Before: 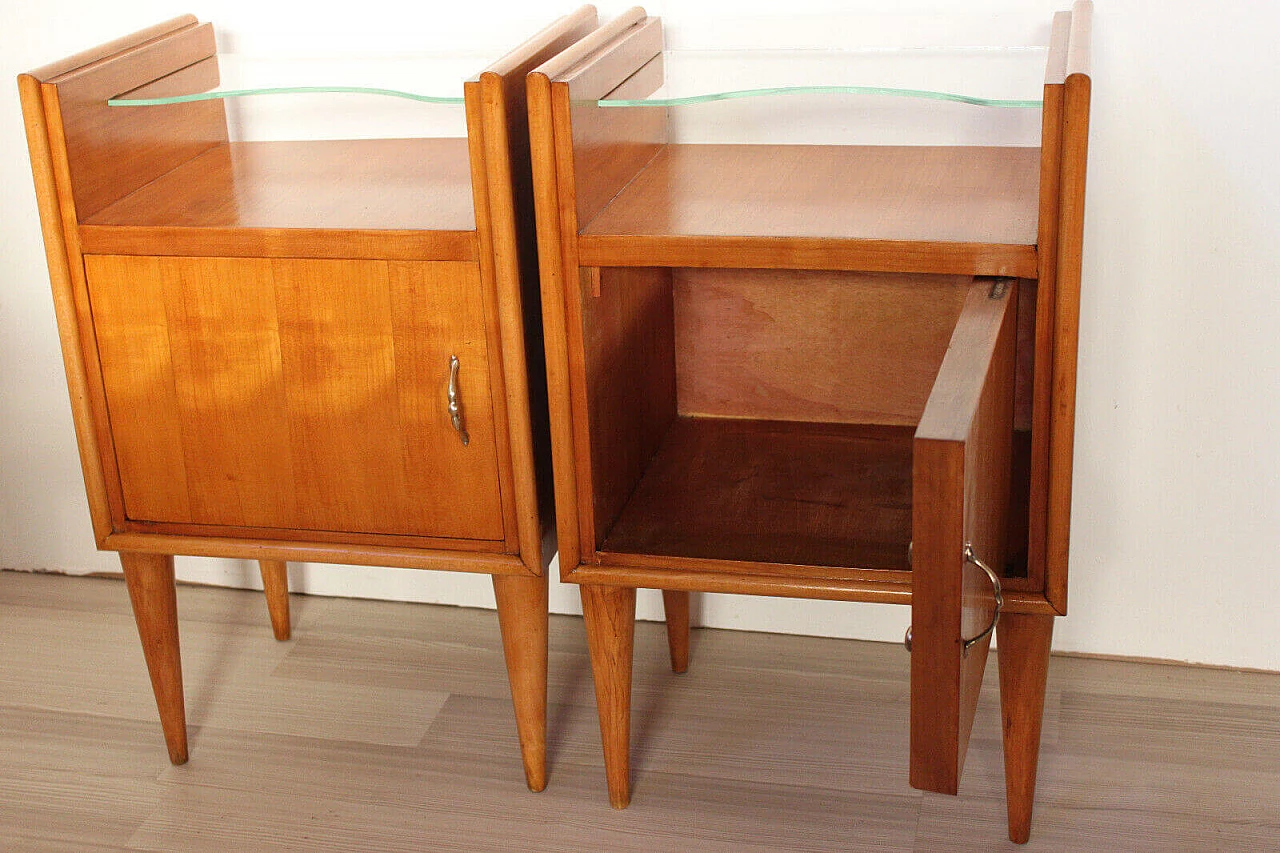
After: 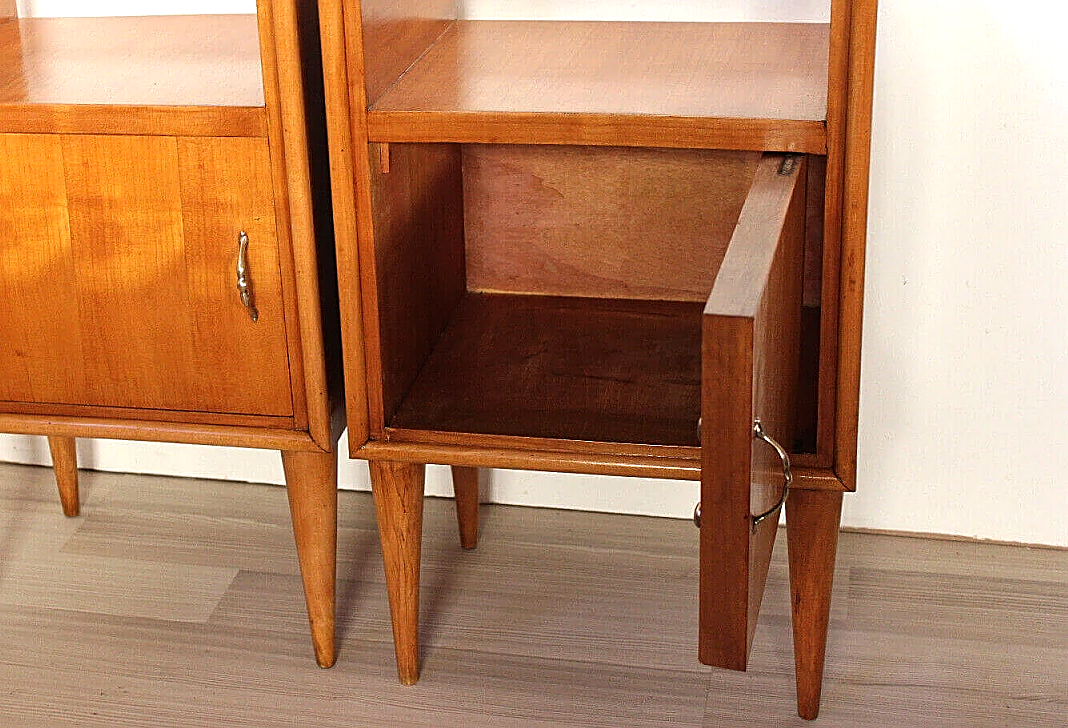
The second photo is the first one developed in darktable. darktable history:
crop: left 16.513%, top 14.622%
tone equalizer: -8 EV -0.455 EV, -7 EV -0.429 EV, -6 EV -0.335 EV, -5 EV -0.24 EV, -3 EV 0.193 EV, -2 EV 0.304 EV, -1 EV 0.395 EV, +0 EV 0.407 EV, edges refinement/feathering 500, mask exposure compensation -1.57 EV, preserve details no
sharpen: on, module defaults
